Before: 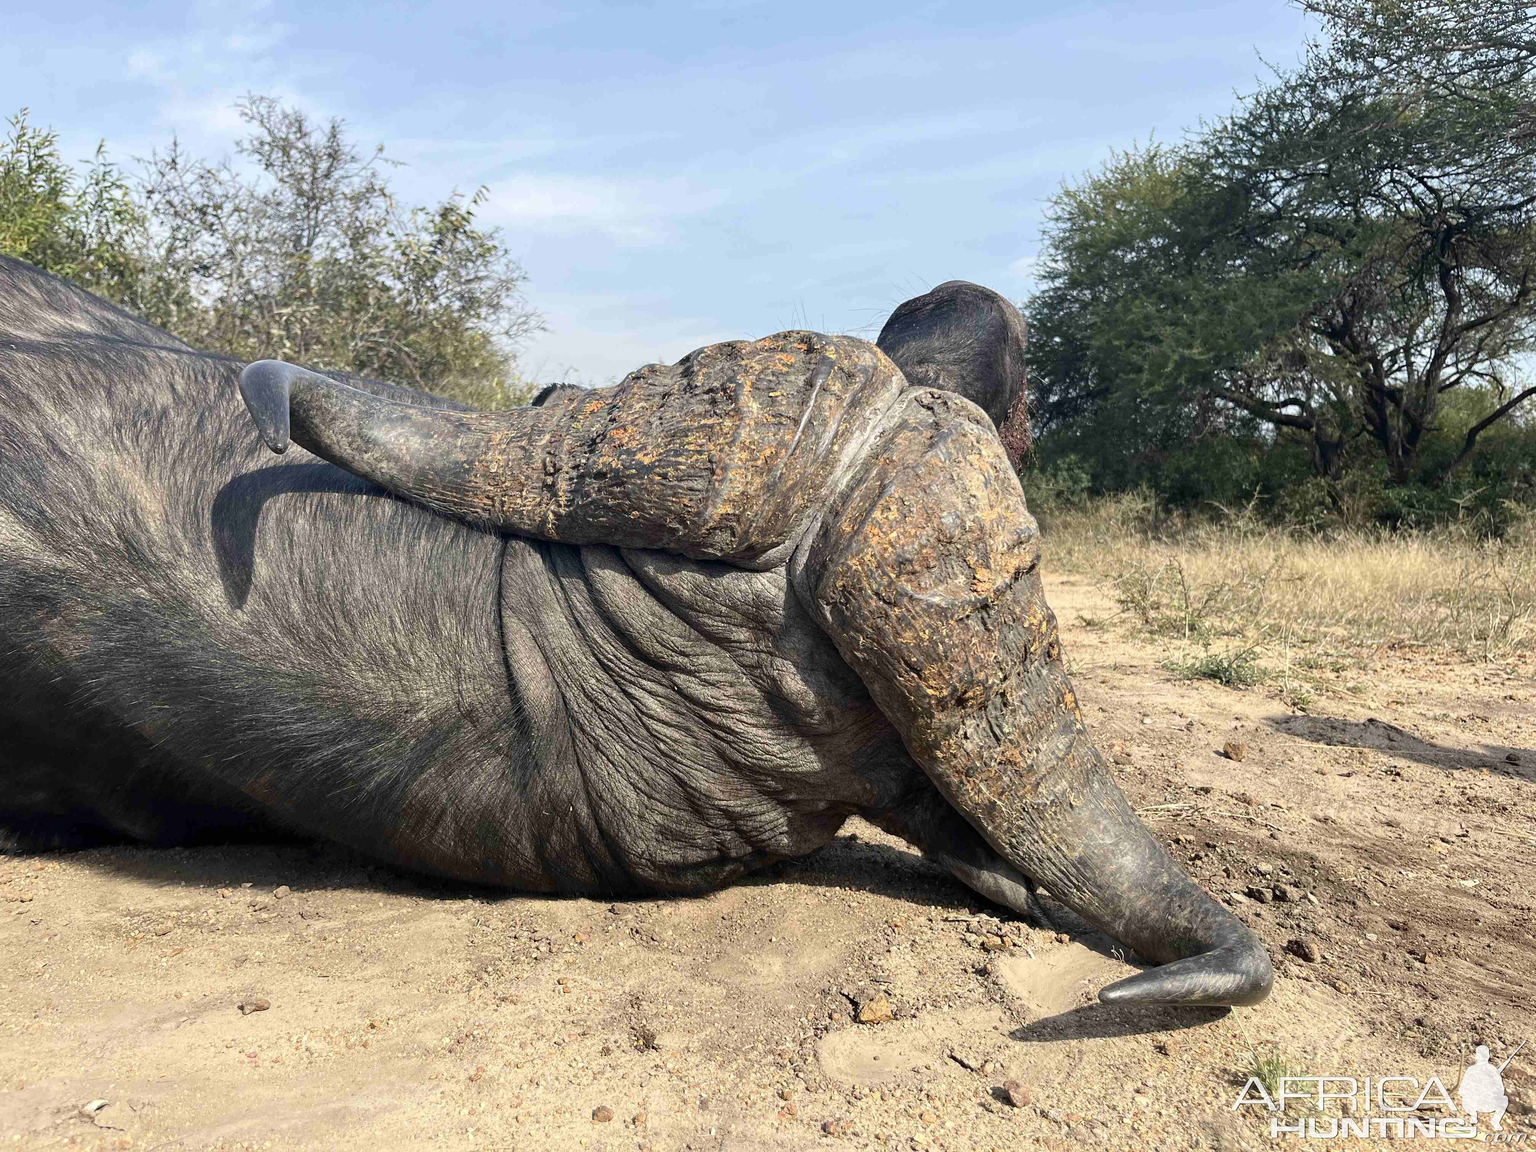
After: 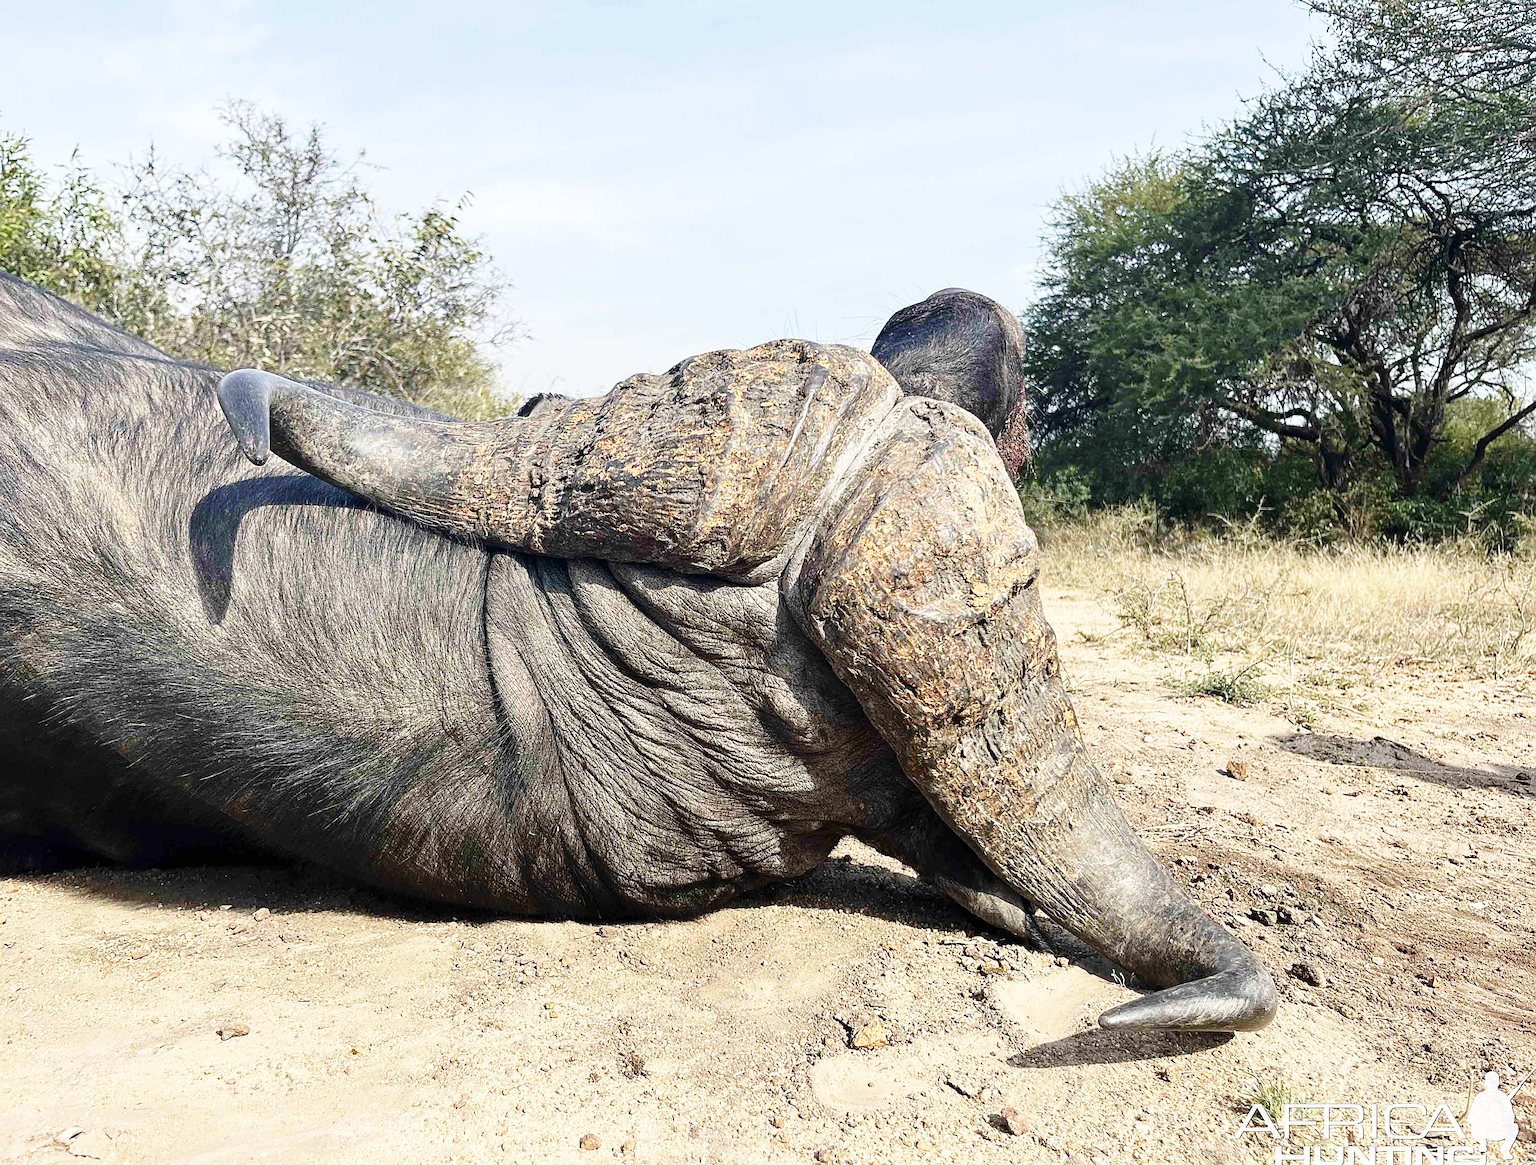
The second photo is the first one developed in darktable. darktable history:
base curve: curves: ch0 [(0, 0) (0.028, 0.03) (0.121, 0.232) (0.46, 0.748) (0.859, 0.968) (1, 1)], preserve colors none
sharpen: radius 2.676, amount 0.669
crop and rotate: left 1.774%, right 0.633%, bottom 1.28%
